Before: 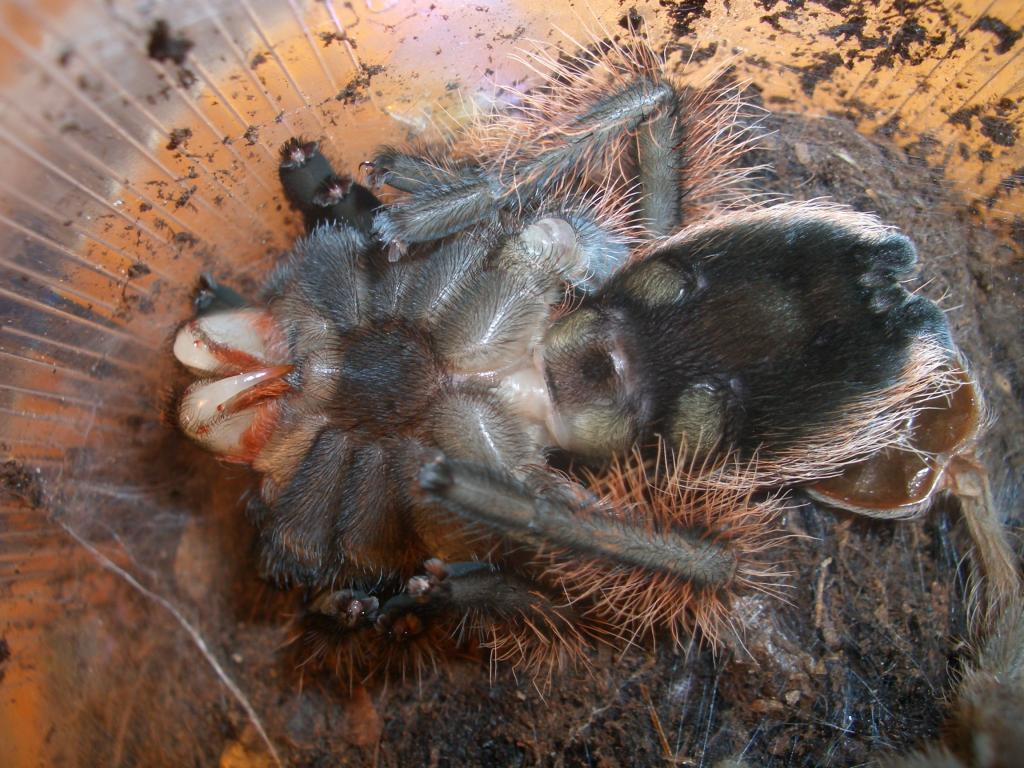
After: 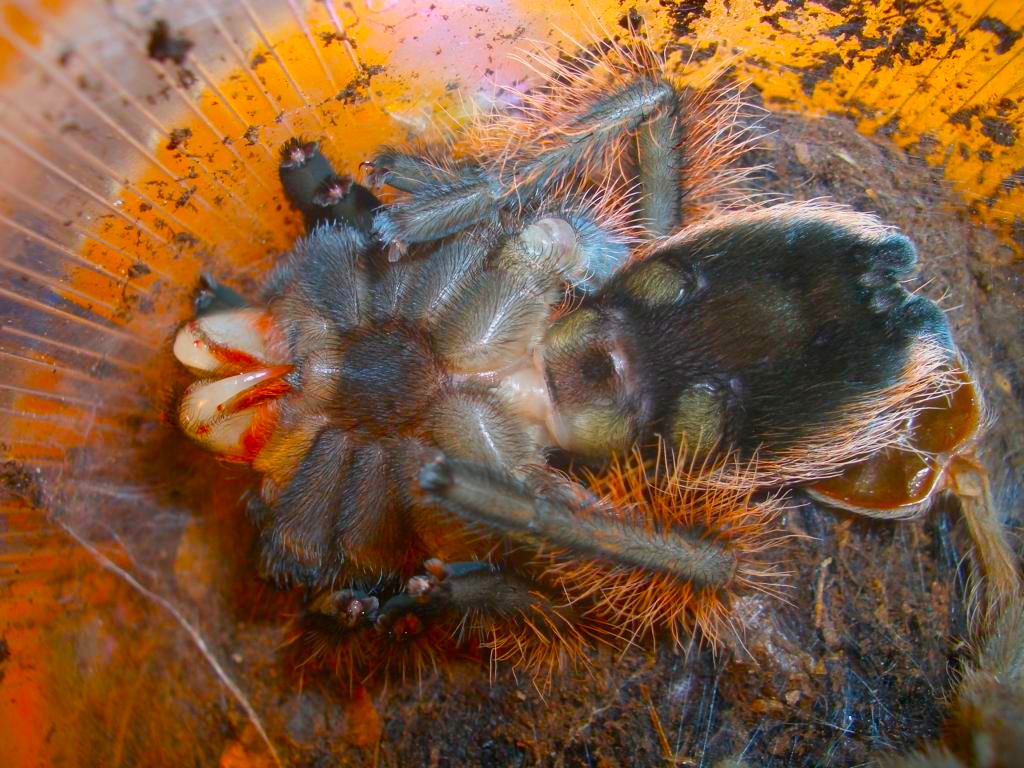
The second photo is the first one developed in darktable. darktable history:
color balance: input saturation 134.34%, contrast -10.04%, contrast fulcrum 19.67%, output saturation 133.51%
color correction: highlights a* 0.816, highlights b* 2.78, saturation 1.1
exposure: compensate highlight preservation false
